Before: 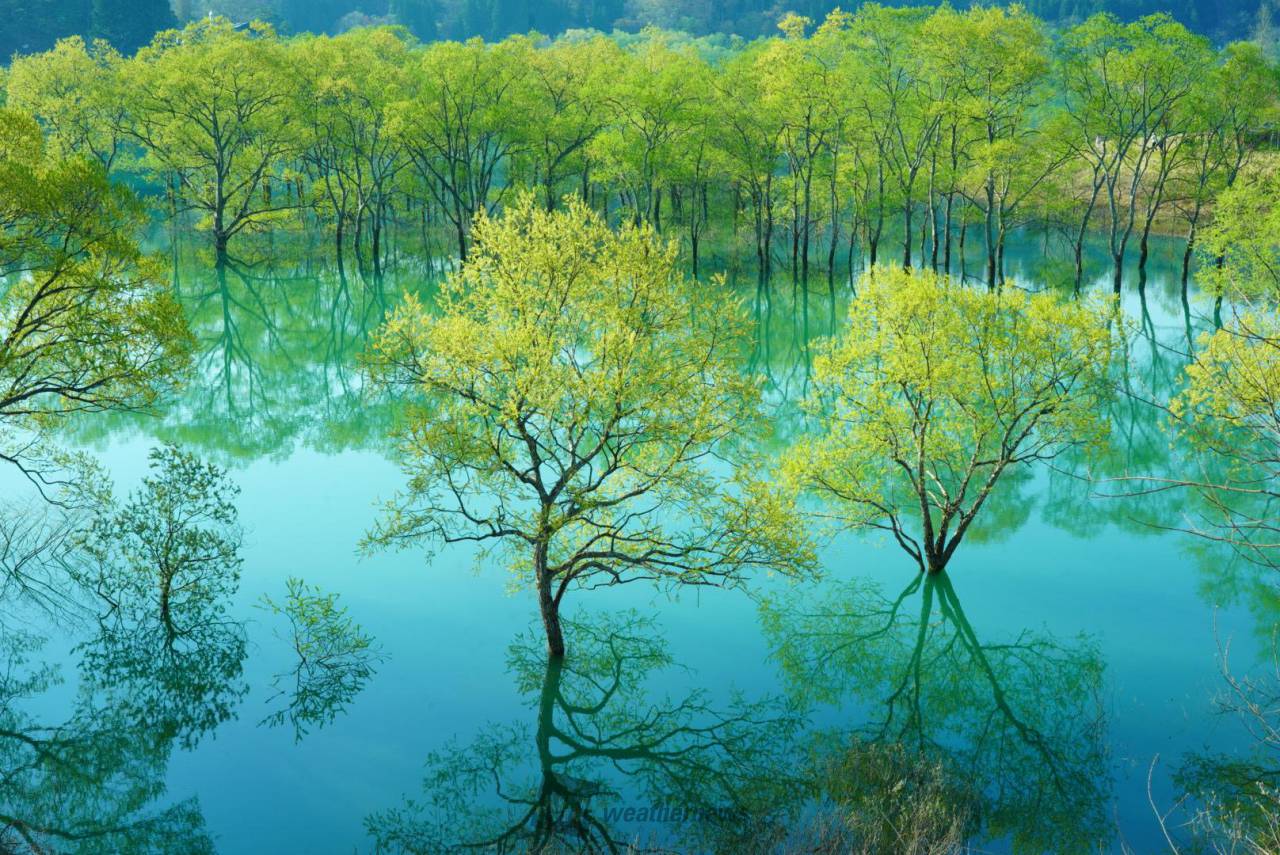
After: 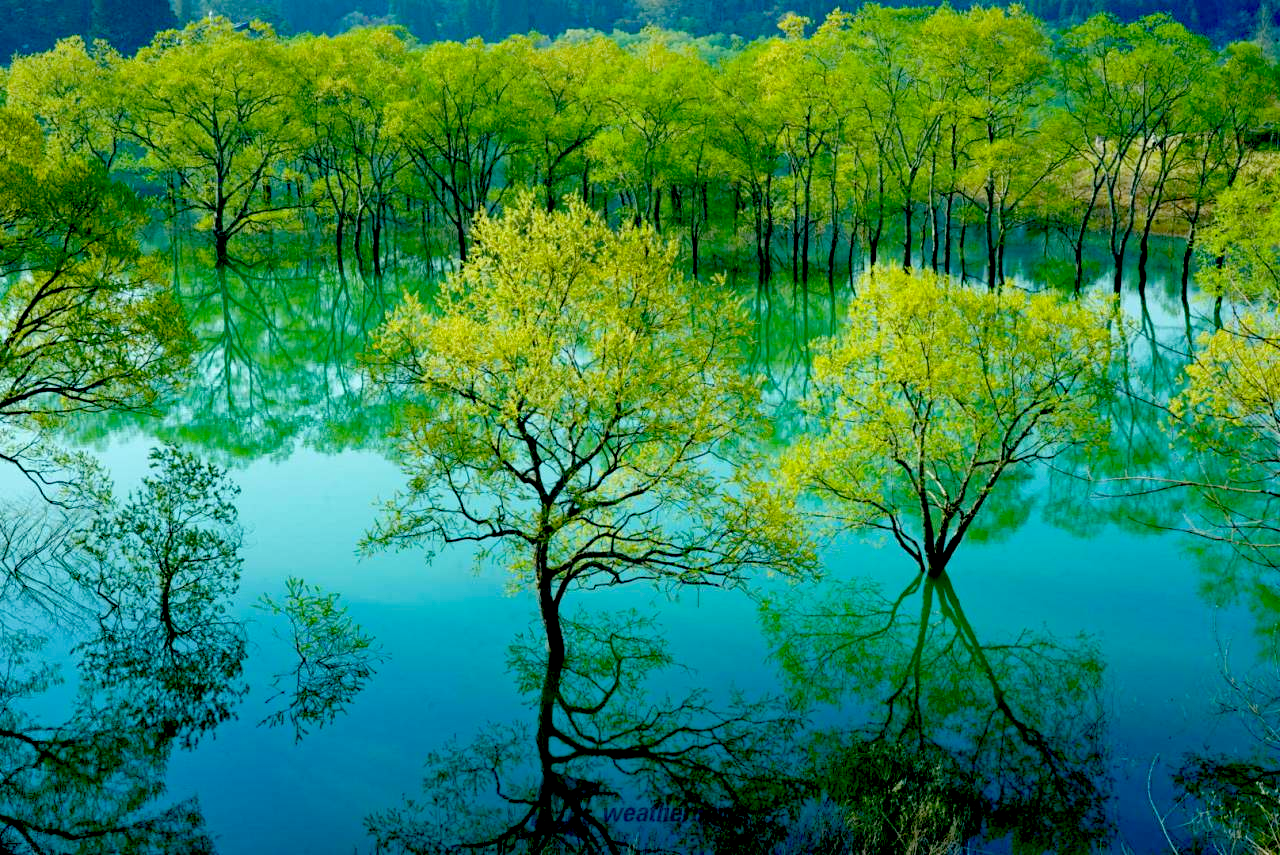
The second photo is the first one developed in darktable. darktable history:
exposure: black level correction 0.055, exposure -0.033 EV, compensate highlight preservation false
tone equalizer: edges refinement/feathering 500, mask exposure compensation -1.57 EV, preserve details no
haze removal: strength 0.4, distance 0.214, compatibility mode true, adaptive false
